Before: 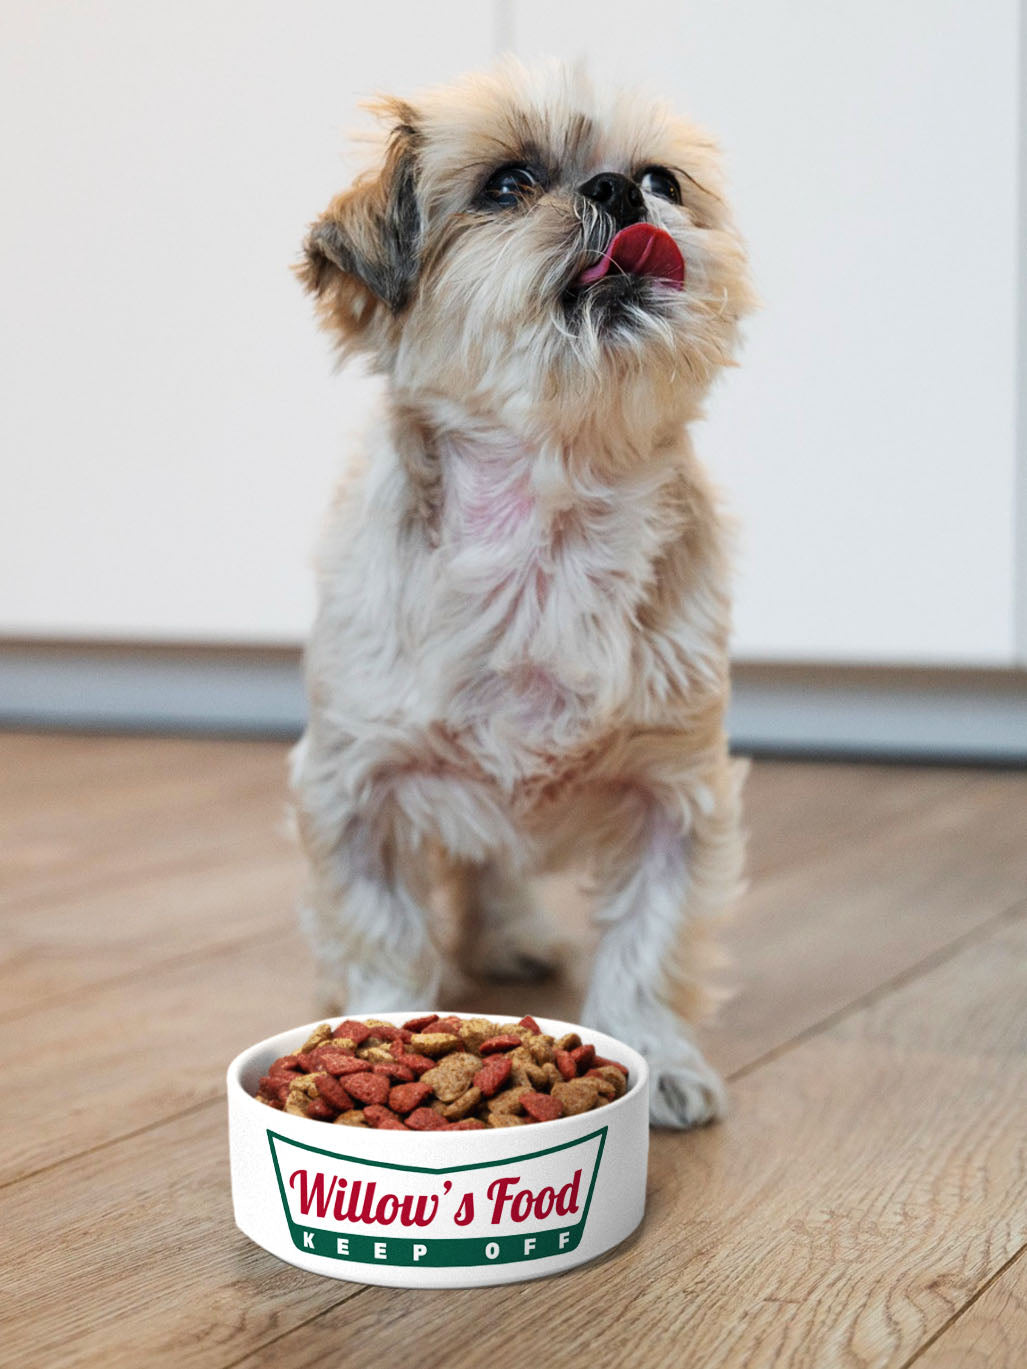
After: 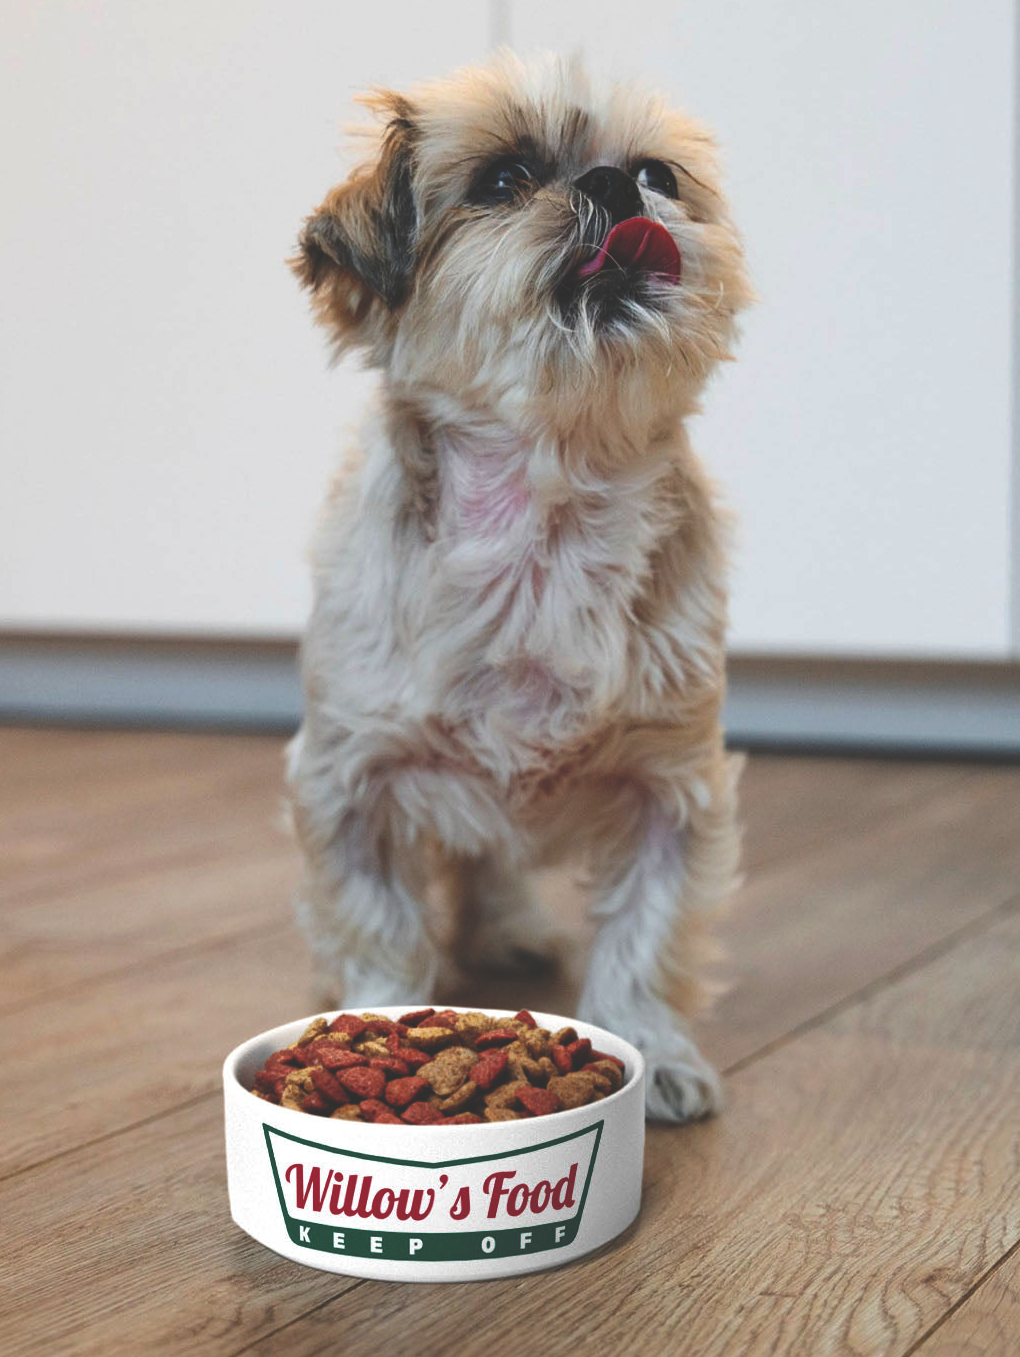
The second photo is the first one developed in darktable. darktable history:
white balance: emerald 1
crop: left 0.434%, top 0.485%, right 0.244%, bottom 0.386%
rgb curve: curves: ch0 [(0, 0.186) (0.314, 0.284) (0.775, 0.708) (1, 1)], compensate middle gray true, preserve colors none
